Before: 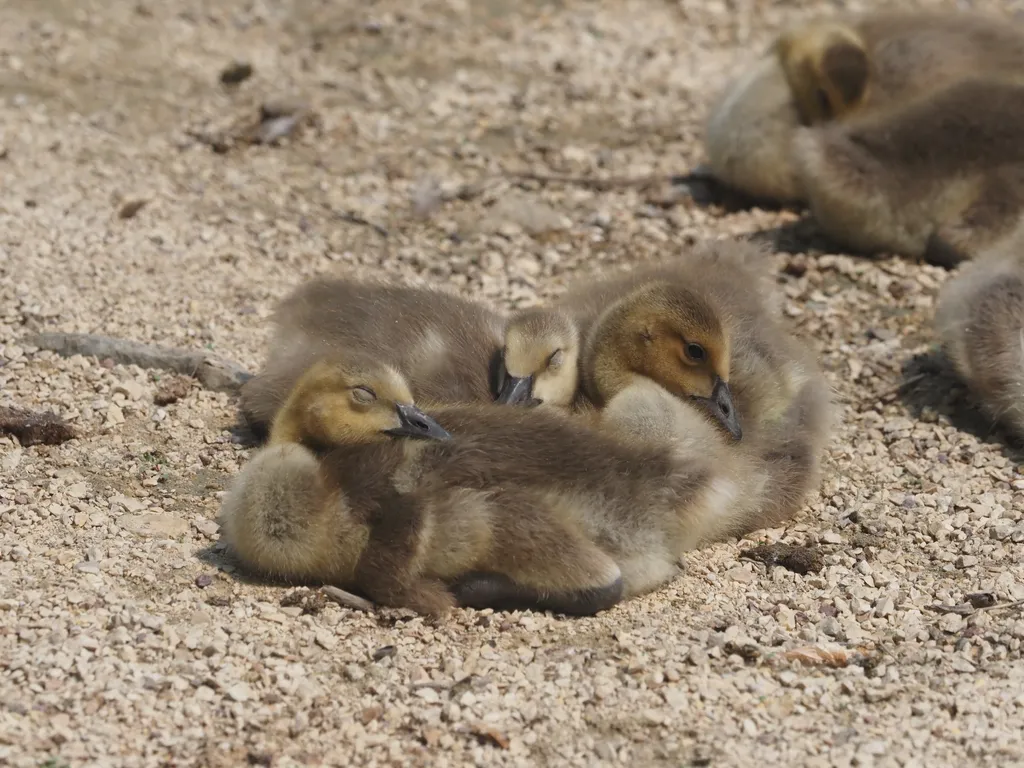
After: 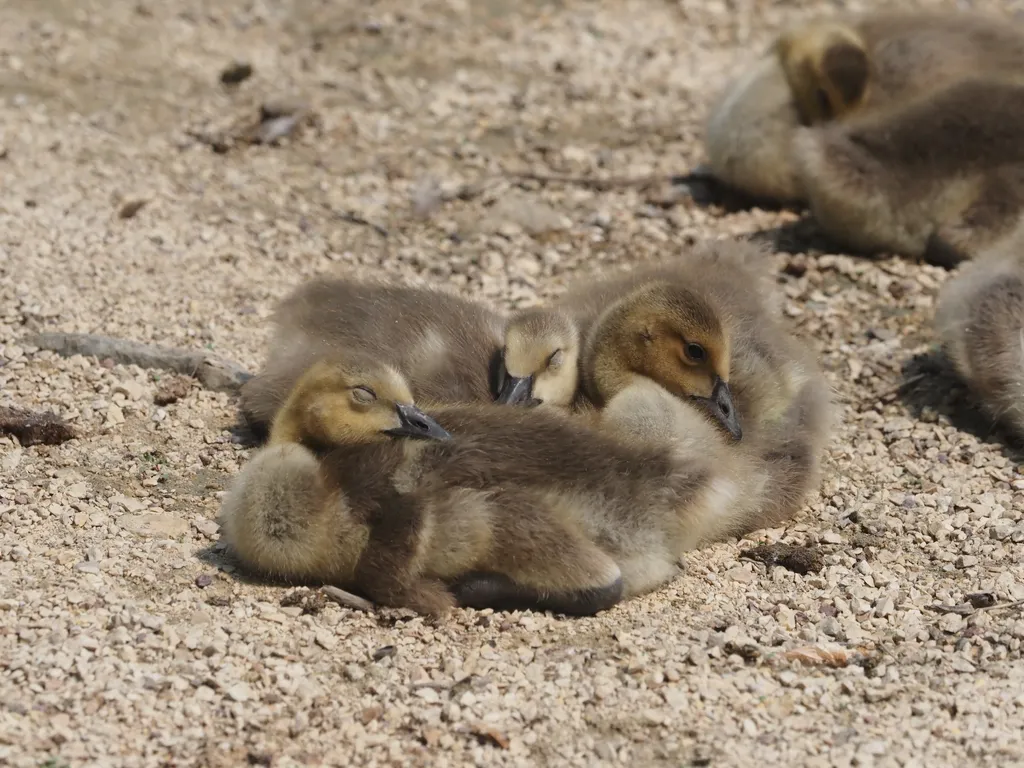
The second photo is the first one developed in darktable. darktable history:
tone curve: curves: ch0 [(0, 0) (0.08, 0.056) (0.4, 0.4) (0.6, 0.612) (0.92, 0.924) (1, 1)], color space Lab, independent channels, preserve colors none
